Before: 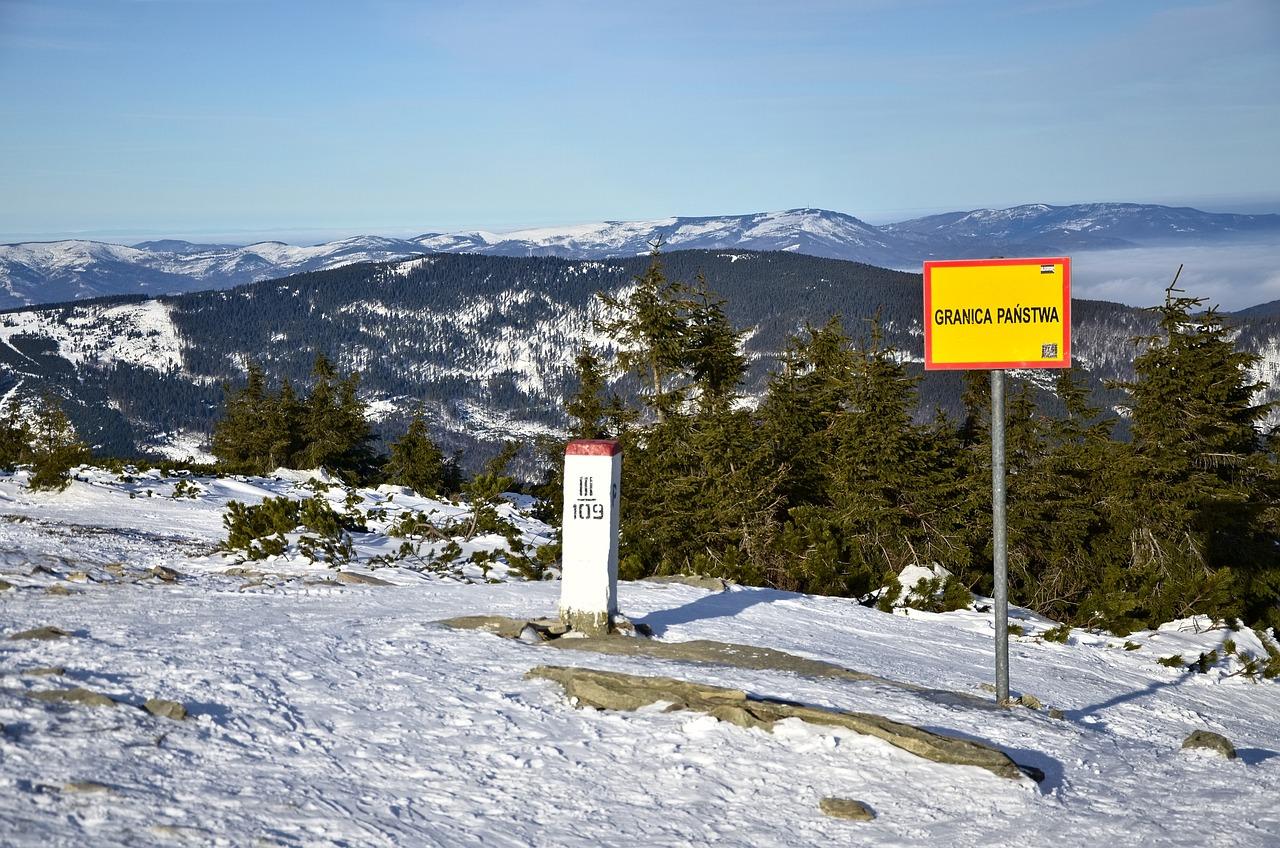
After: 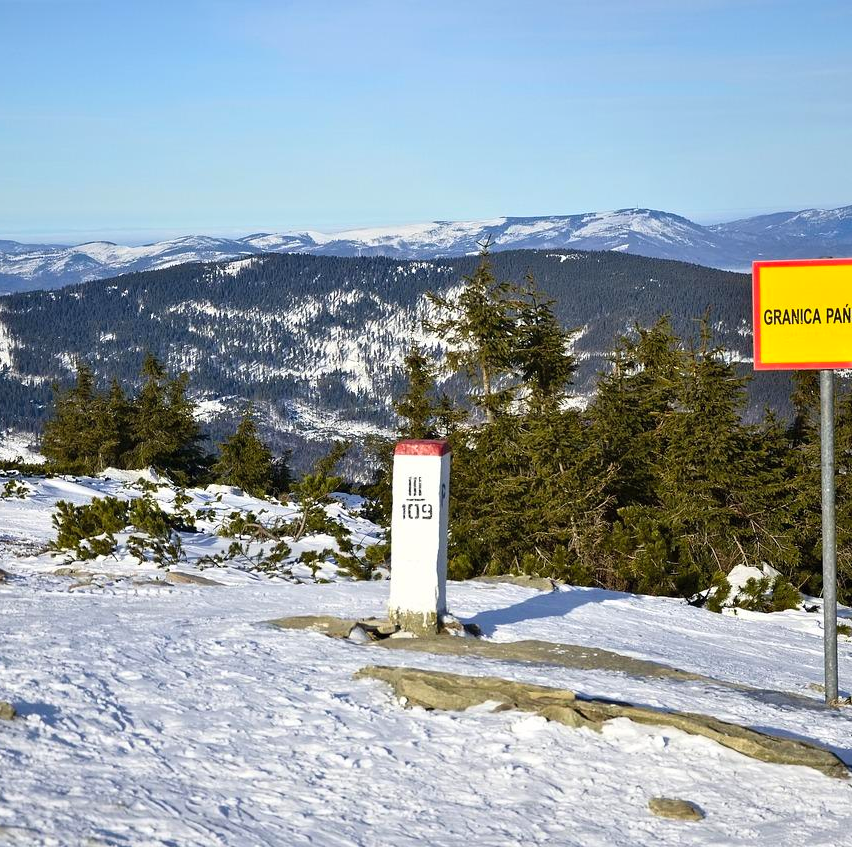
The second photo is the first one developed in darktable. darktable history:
crop and rotate: left 13.374%, right 20.038%
contrast brightness saturation: contrast 0.072, brightness 0.081, saturation 0.183
color correction: highlights b* 0.019, saturation 0.978
